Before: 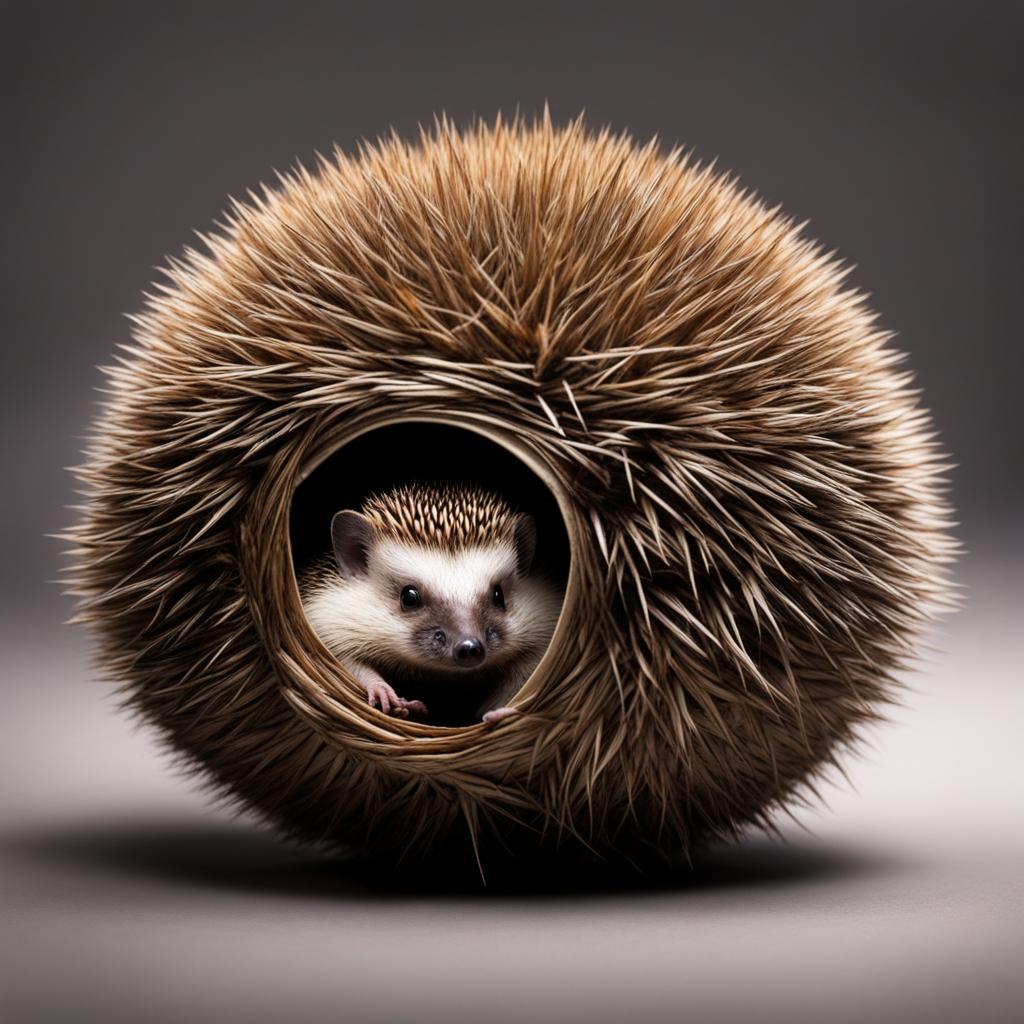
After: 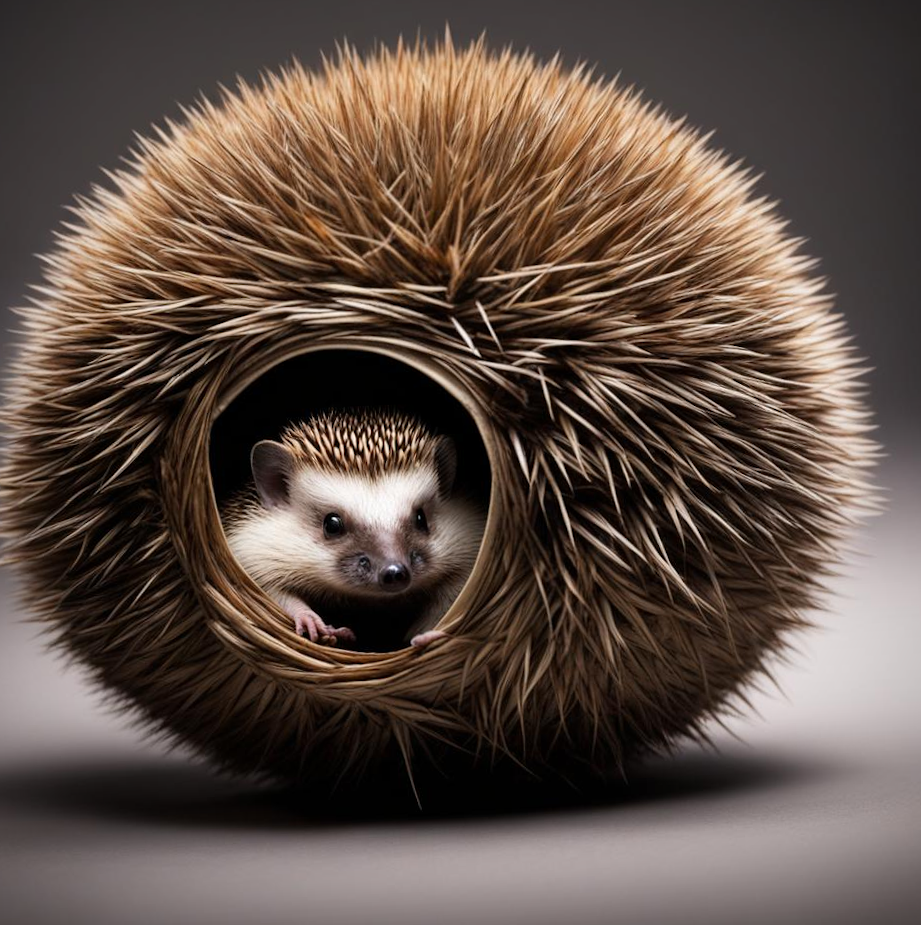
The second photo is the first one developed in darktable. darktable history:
vignetting: fall-off start 74.65%, fall-off radius 65.79%, saturation 0.048
crop and rotate: angle 2.55°, left 6.097%, top 5.702%
